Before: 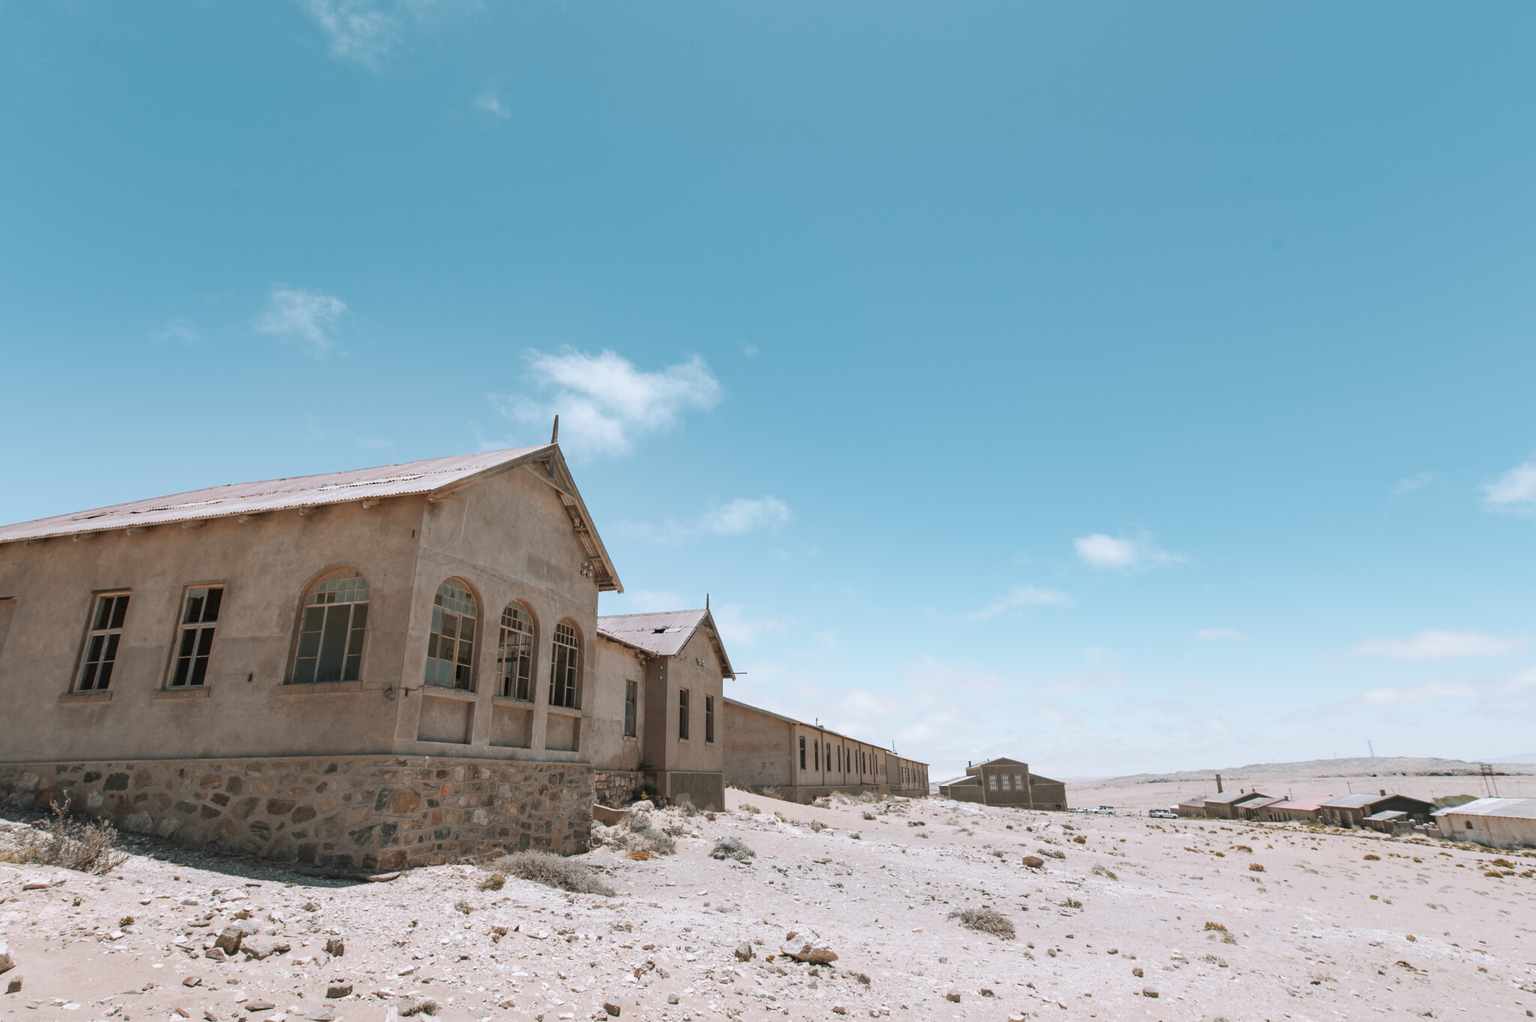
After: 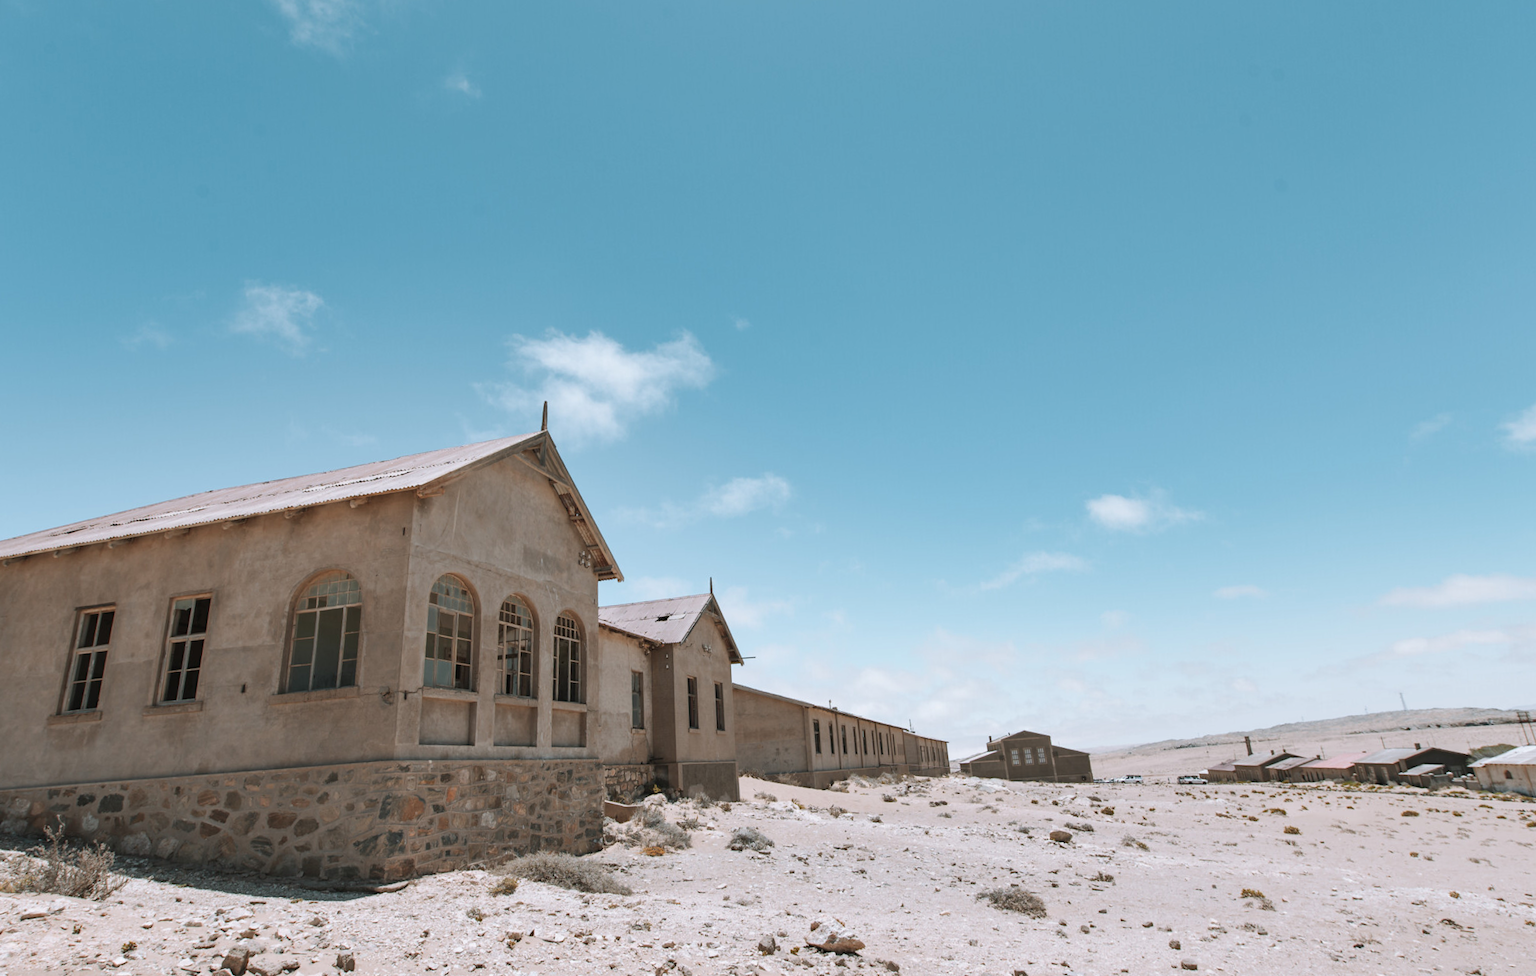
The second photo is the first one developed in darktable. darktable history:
contrast brightness saturation: contrast 0.05
rotate and perspective: rotation -3°, crop left 0.031, crop right 0.968, crop top 0.07, crop bottom 0.93
shadows and highlights: shadows 32, highlights -32, soften with gaussian
